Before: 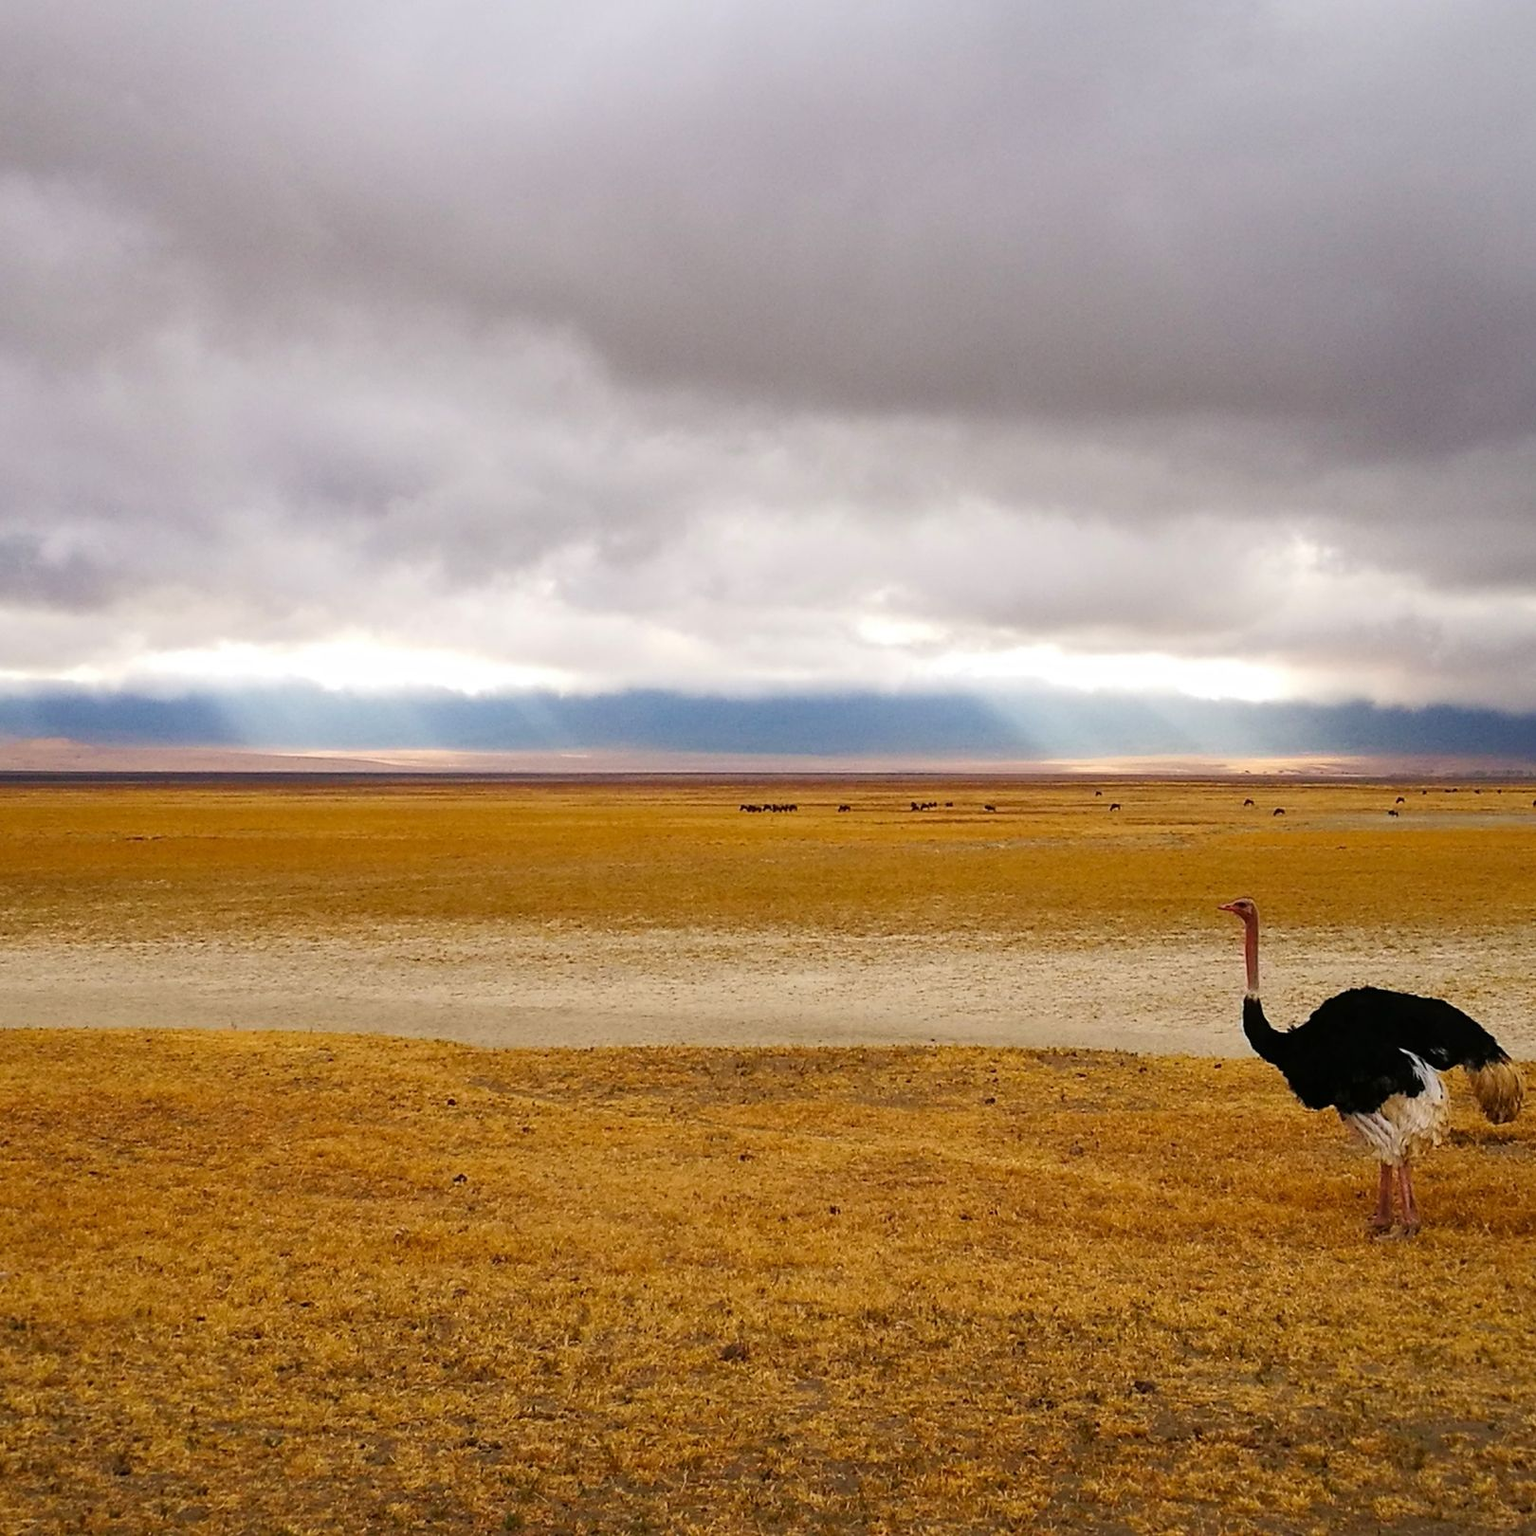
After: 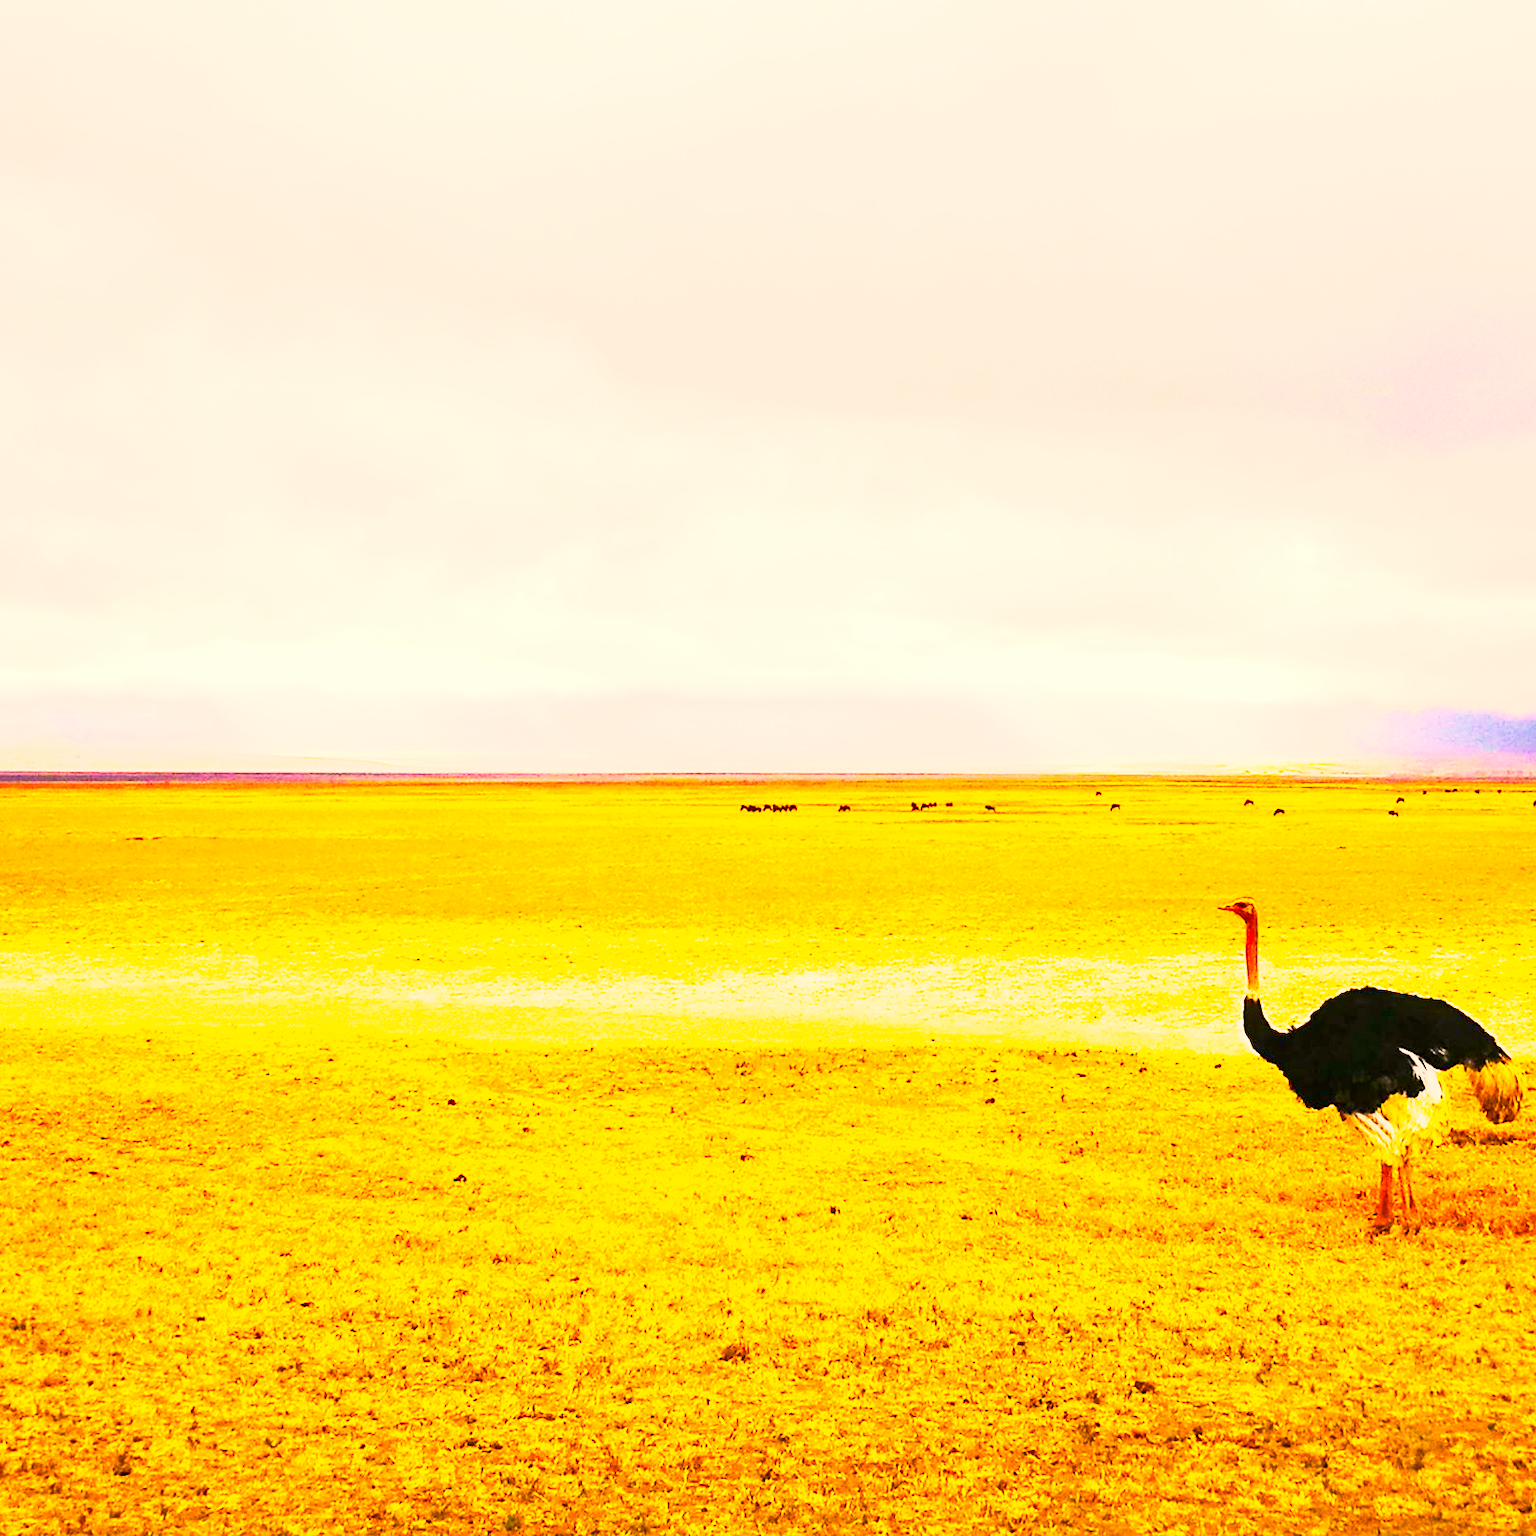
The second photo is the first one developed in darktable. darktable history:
tone curve: curves: ch0 [(0, 0) (0.003, 0.01) (0.011, 0.017) (0.025, 0.035) (0.044, 0.068) (0.069, 0.109) (0.1, 0.144) (0.136, 0.185) (0.177, 0.231) (0.224, 0.279) (0.277, 0.346) (0.335, 0.42) (0.399, 0.5) (0.468, 0.603) (0.543, 0.712) (0.623, 0.808) (0.709, 0.883) (0.801, 0.957) (0.898, 0.993) (1, 1)], preserve colors none
color correction: highlights a* 21.16, highlights b* 19.61
shadows and highlights: shadows 0, highlights 40
exposure: black level correction 0, exposure 0.7 EV, compensate exposure bias true, compensate highlight preservation false
color balance rgb: linear chroma grading › global chroma 25%, perceptual saturation grading › global saturation 40%, perceptual brilliance grading › global brilliance 30%, global vibrance 40%
